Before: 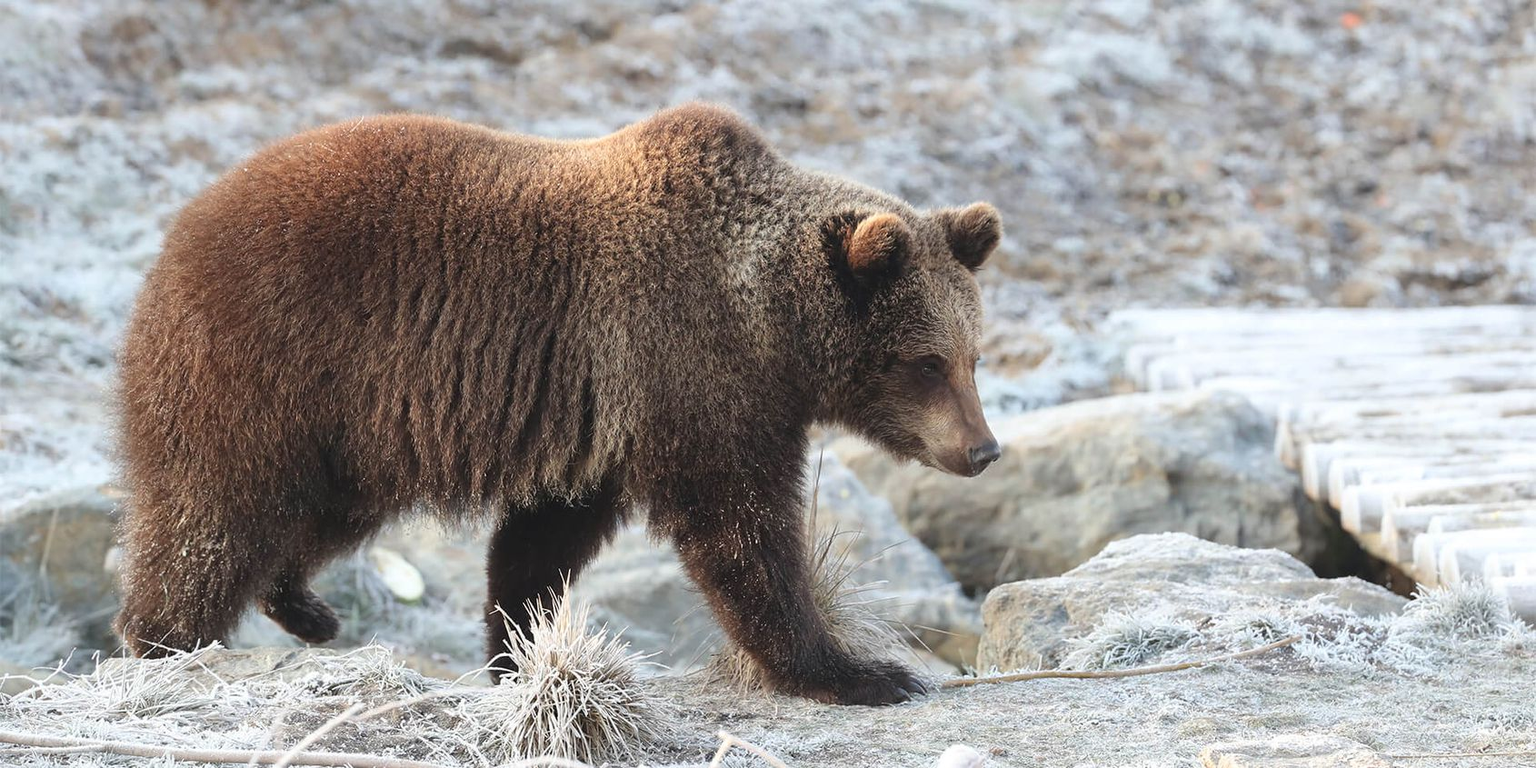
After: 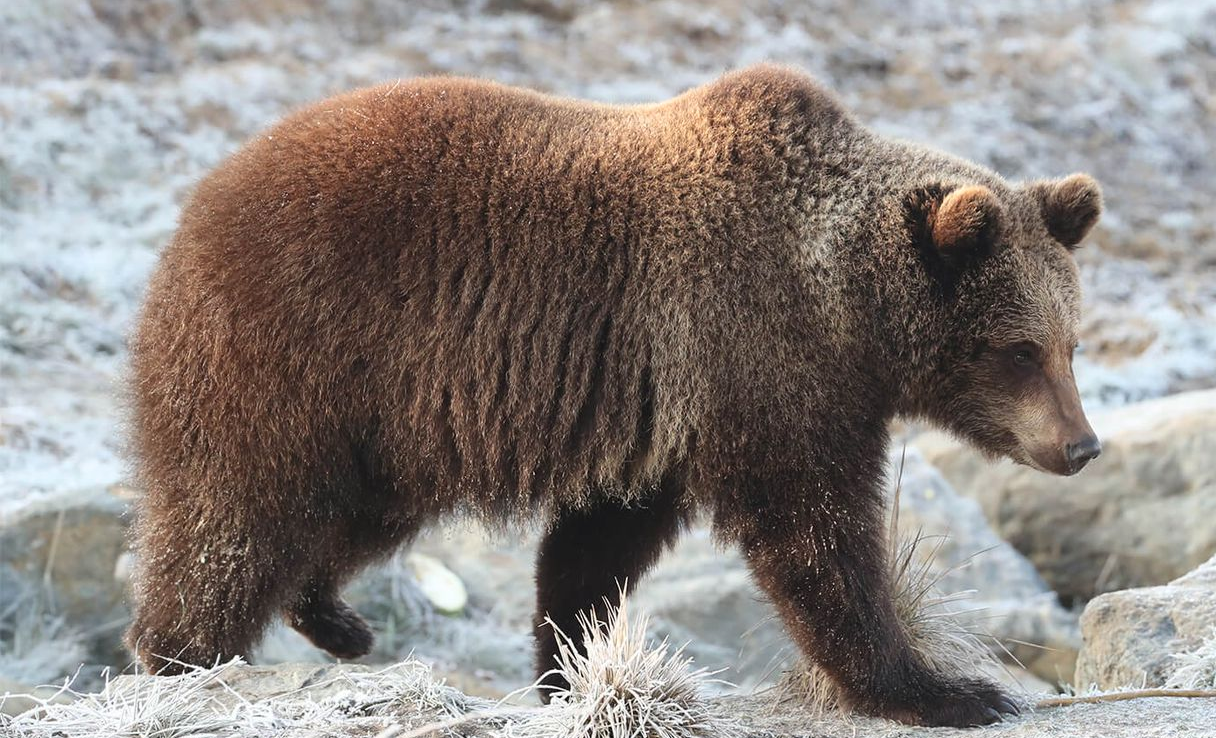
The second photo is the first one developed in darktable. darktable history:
contrast brightness saturation: contrast 0.08, saturation 0.02
crop: top 5.803%, right 27.864%, bottom 5.804%
